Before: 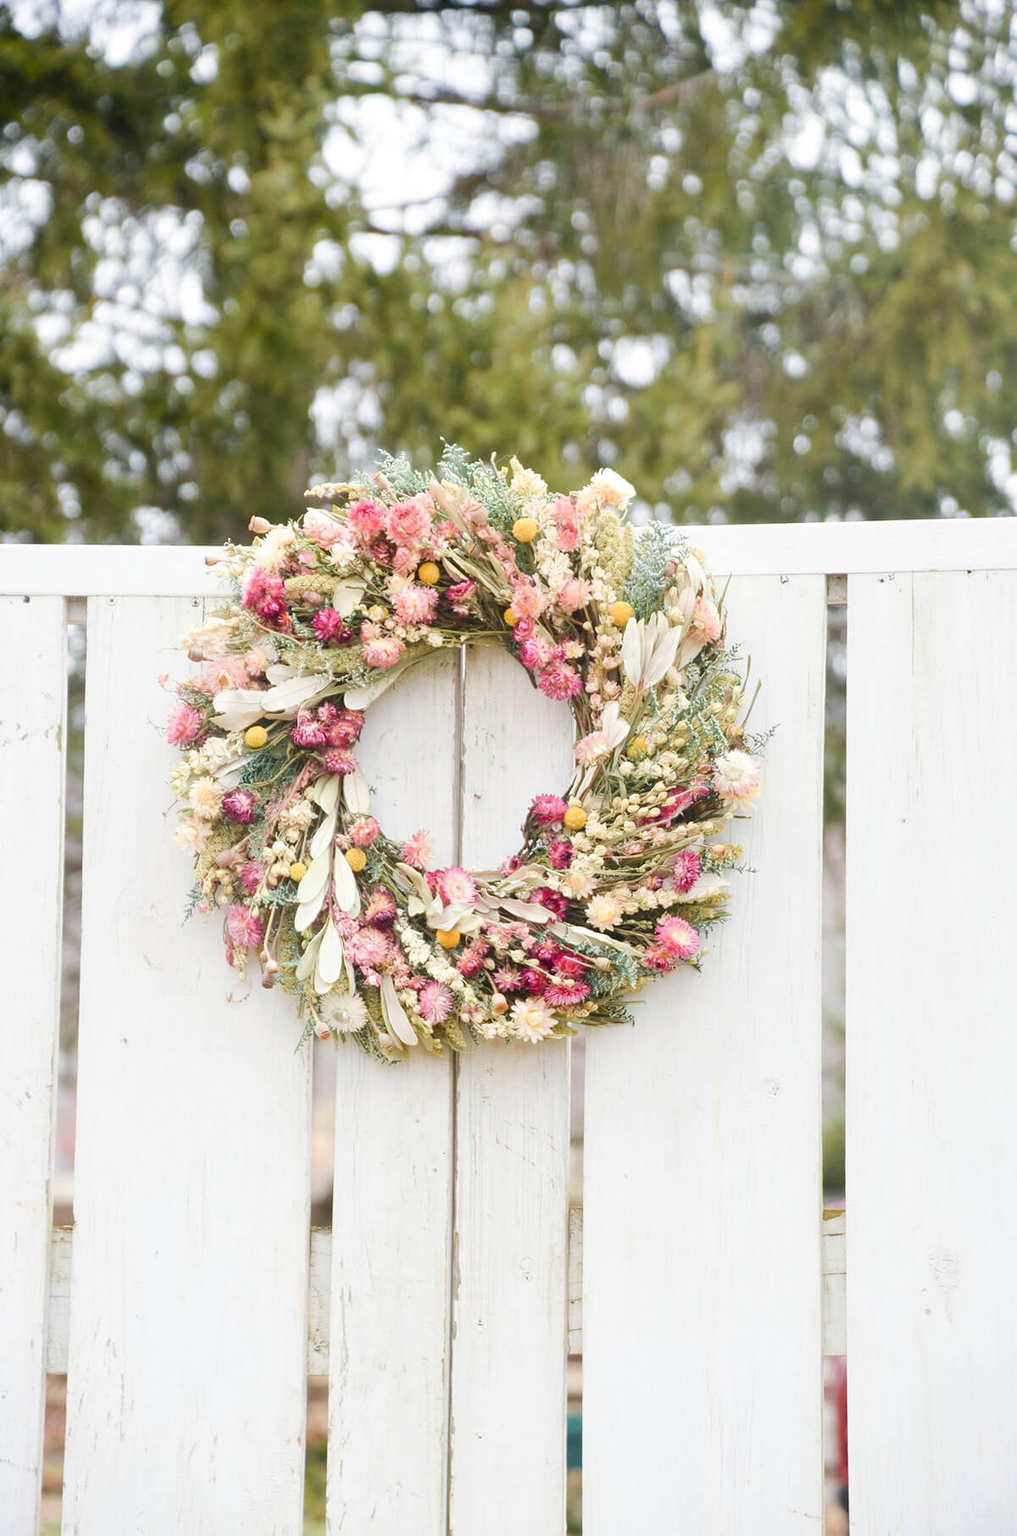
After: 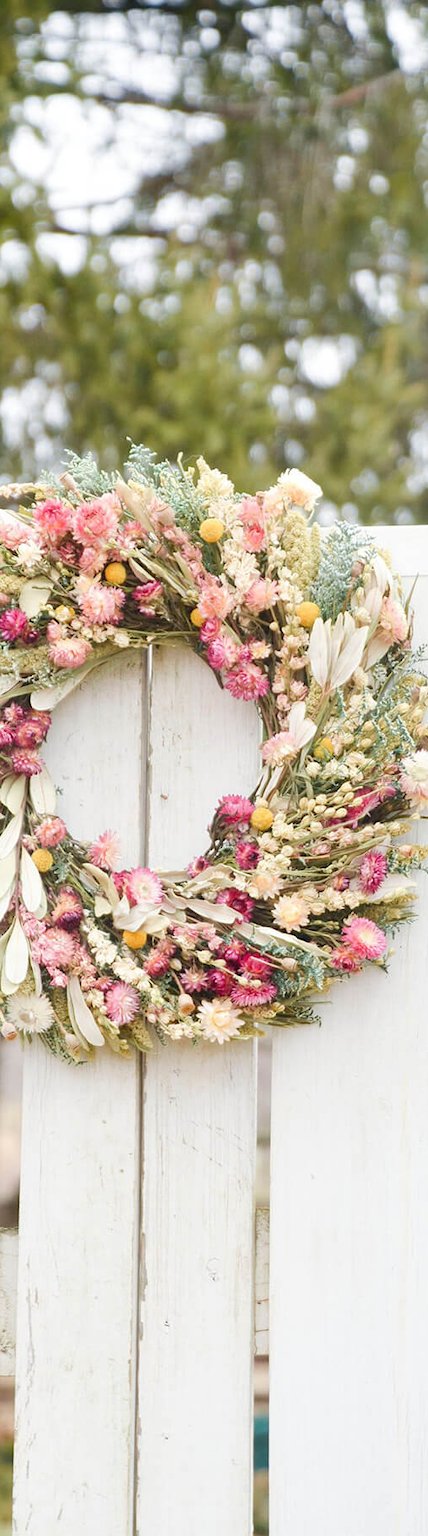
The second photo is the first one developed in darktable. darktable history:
crop: left 30.916%, right 26.934%
